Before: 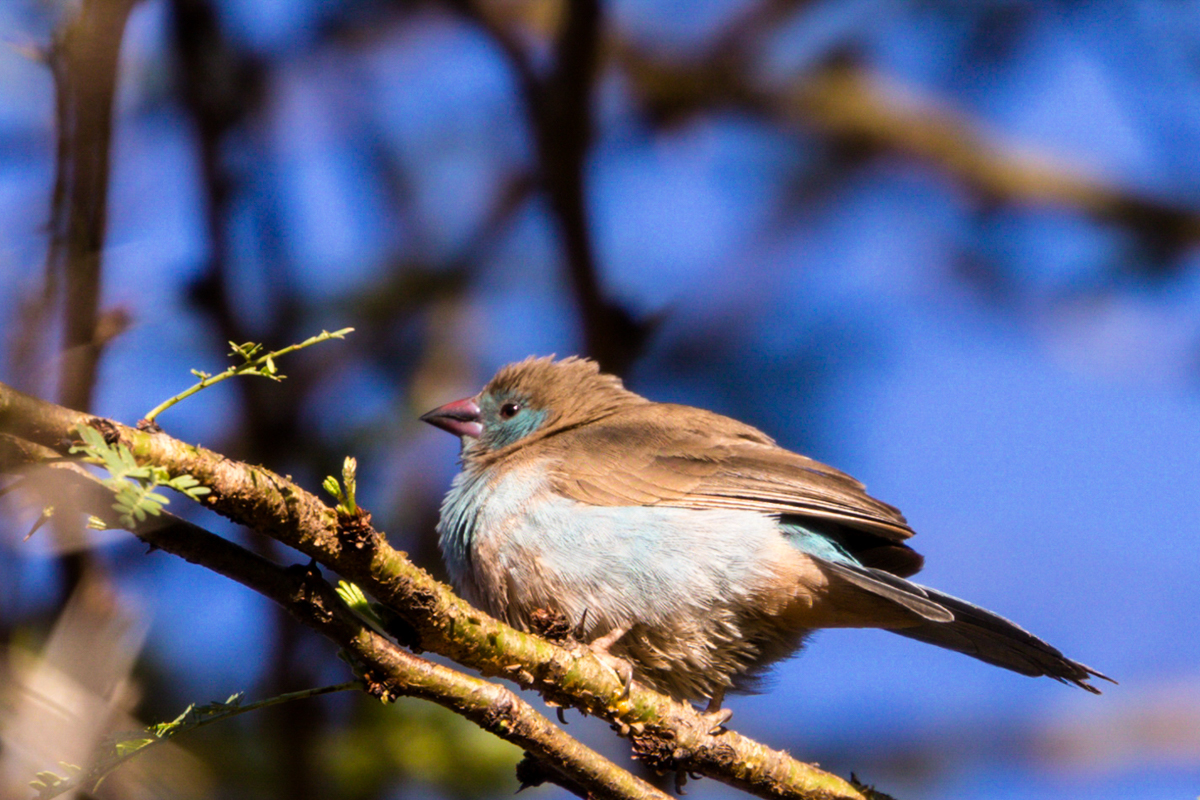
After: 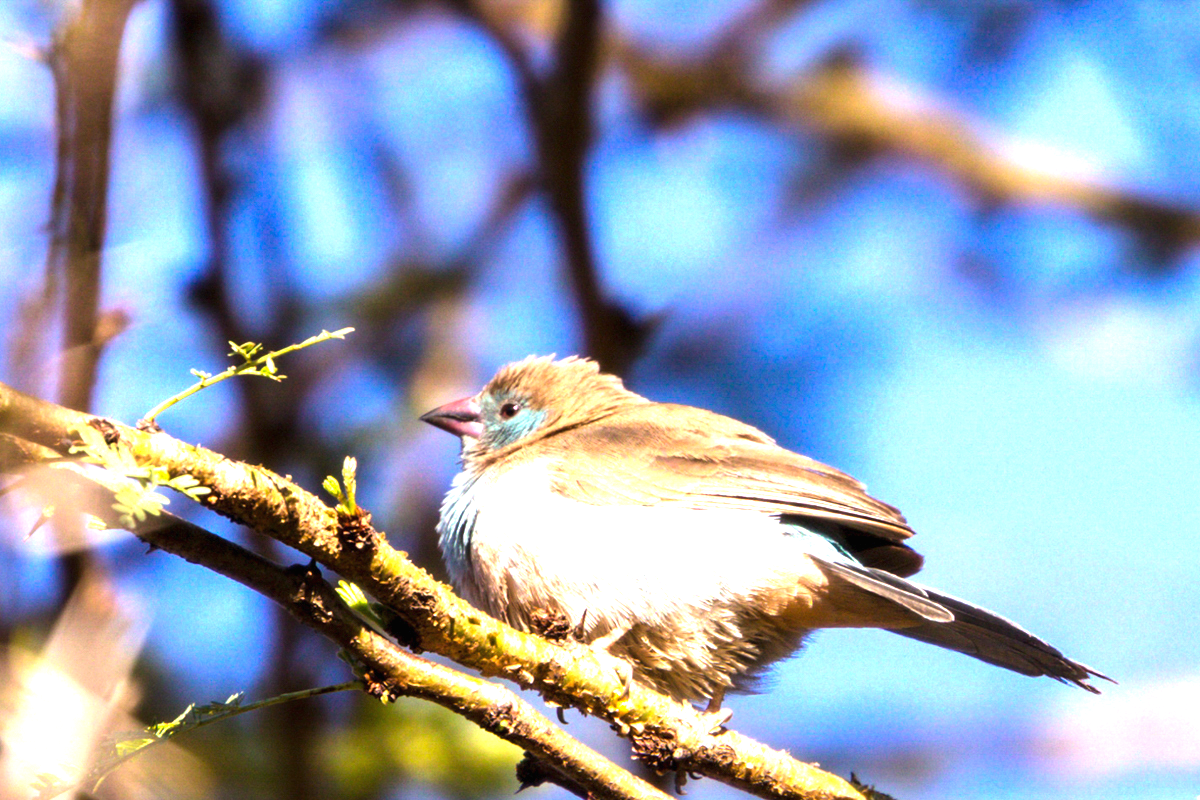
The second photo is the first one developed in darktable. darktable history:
exposure: black level correction 0, exposure 1.709 EV, compensate highlight preservation false
